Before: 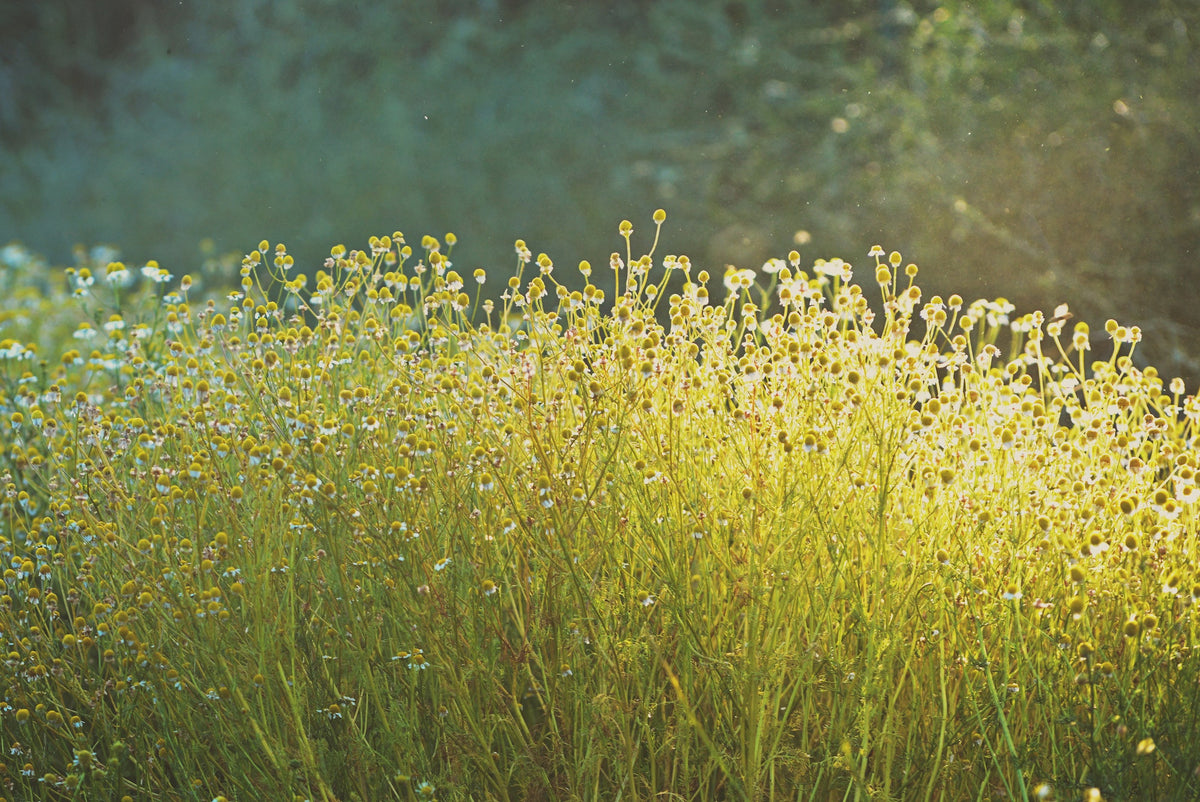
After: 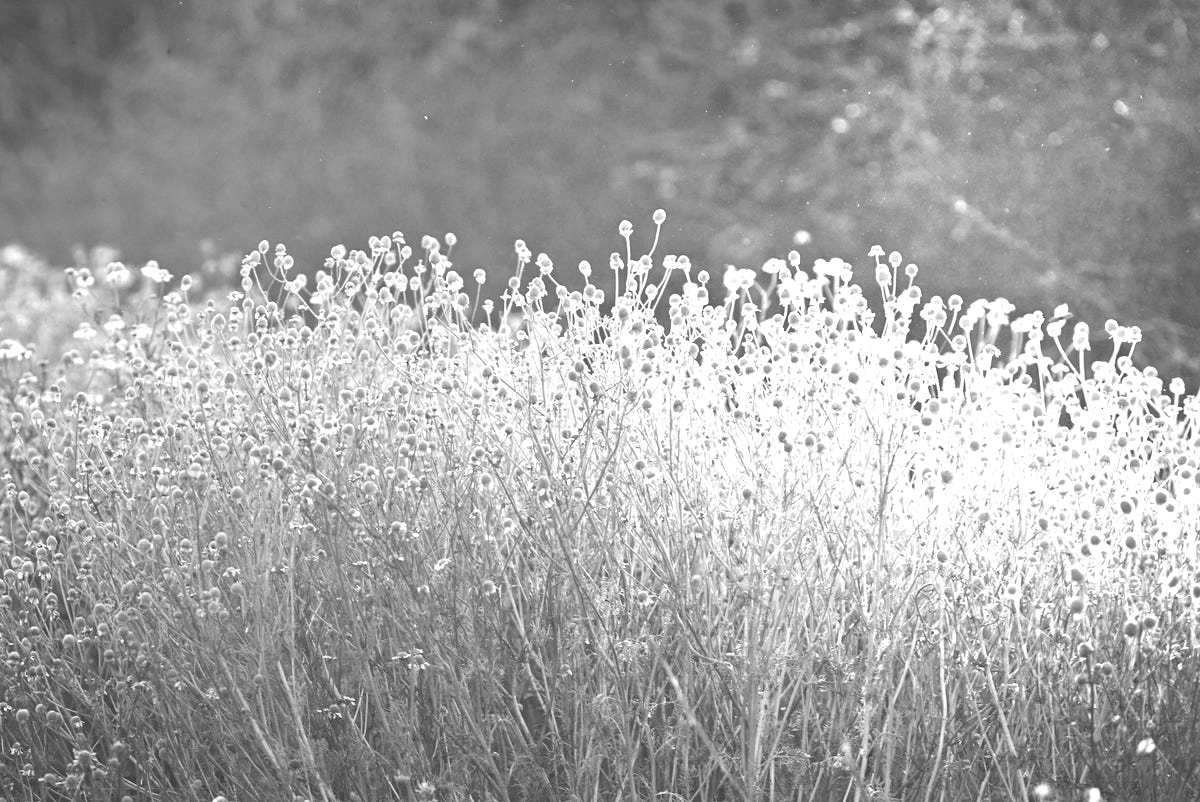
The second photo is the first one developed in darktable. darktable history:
exposure: black level correction 0, exposure 0.9 EV, compensate highlight preservation false
color contrast: green-magenta contrast 0, blue-yellow contrast 0
